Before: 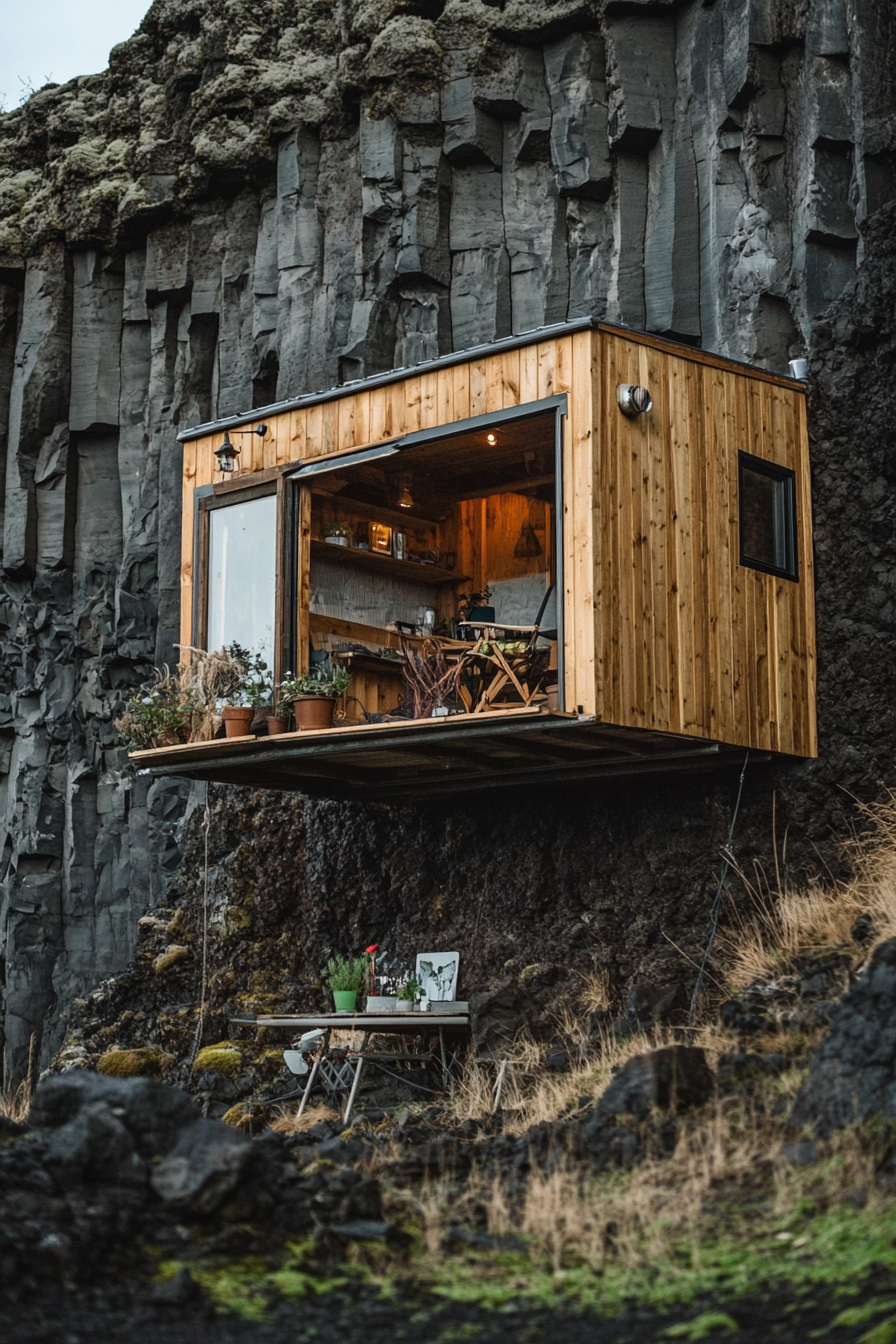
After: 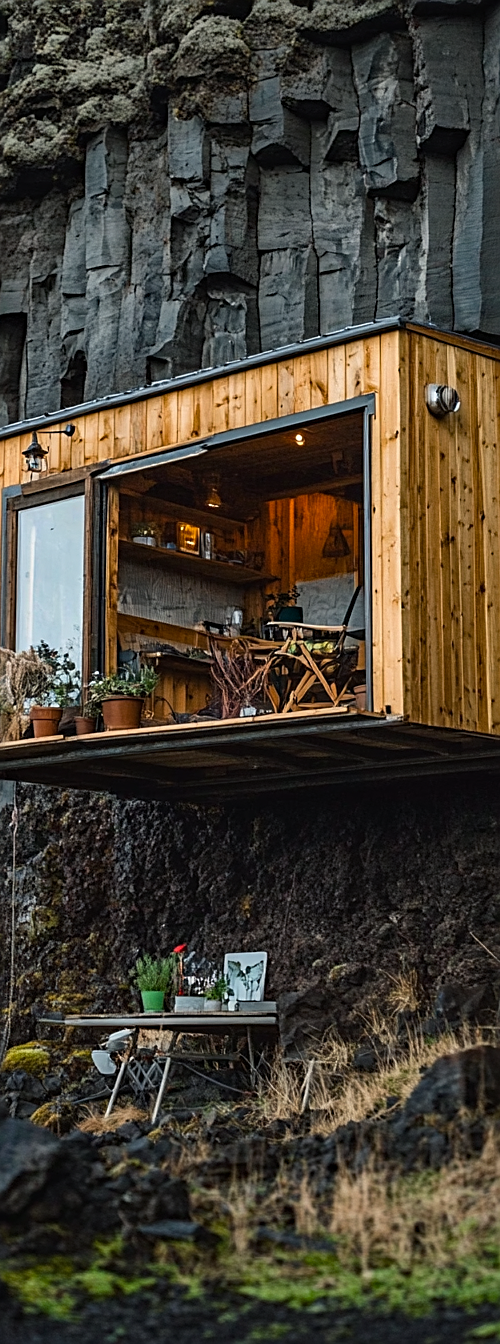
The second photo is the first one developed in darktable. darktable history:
haze removal: compatibility mode true, adaptive false
color balance rgb: power › chroma 0.509%, power › hue 261.19°, perceptual saturation grading › global saturation 9.587%, global vibrance 28.376%
sharpen: on, module defaults
crop: left 21.522%, right 22.626%
base curve: curves: ch0 [(0, 0) (0.303, 0.277) (1, 1)], preserve colors none
